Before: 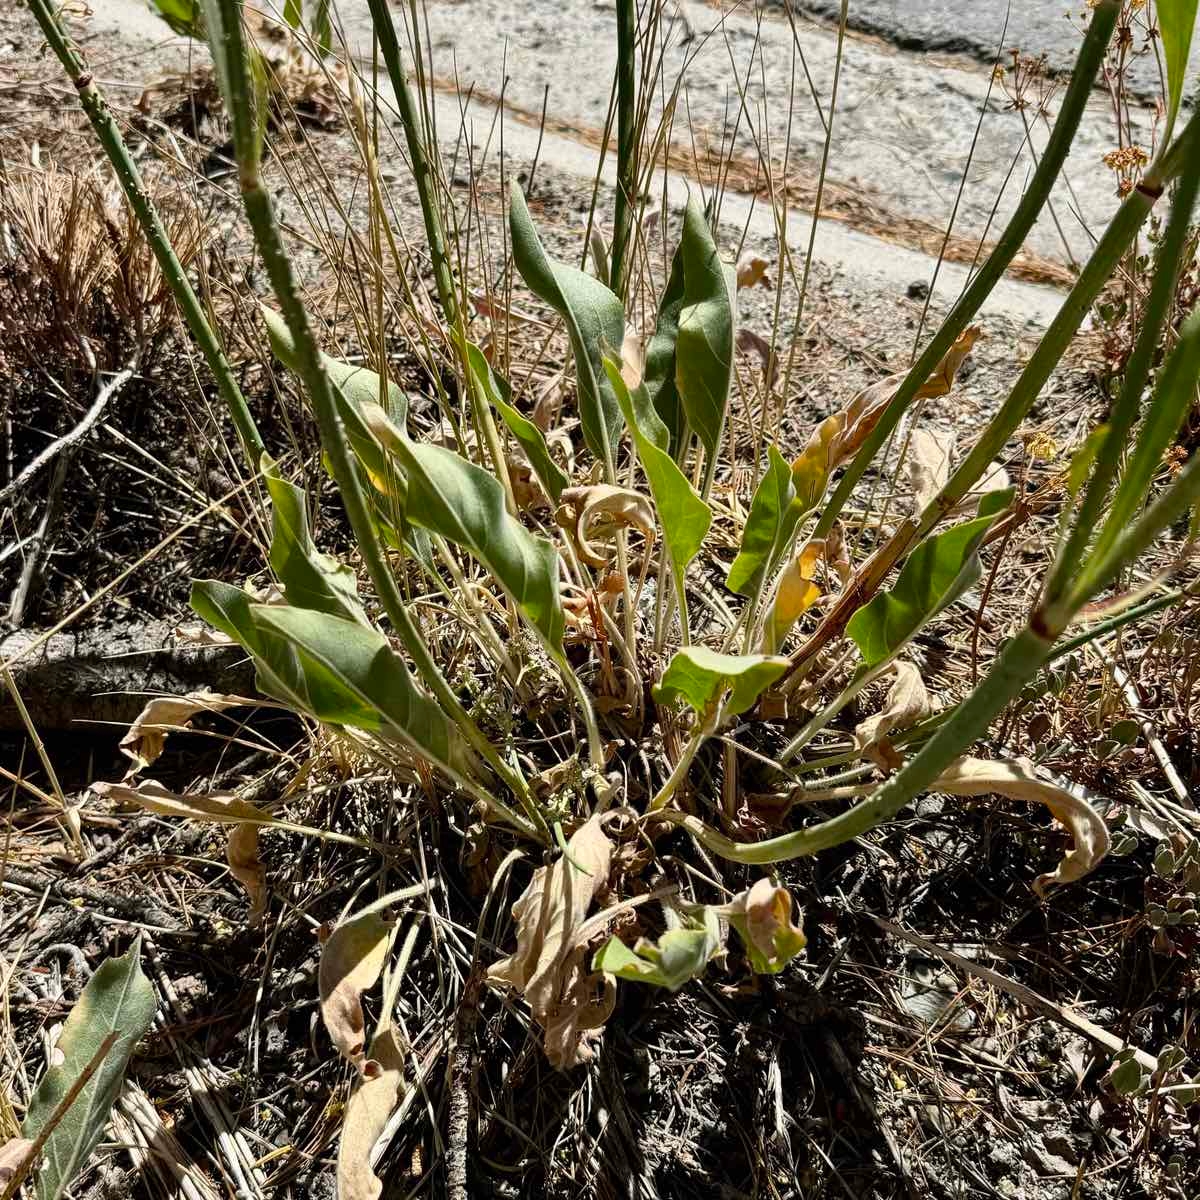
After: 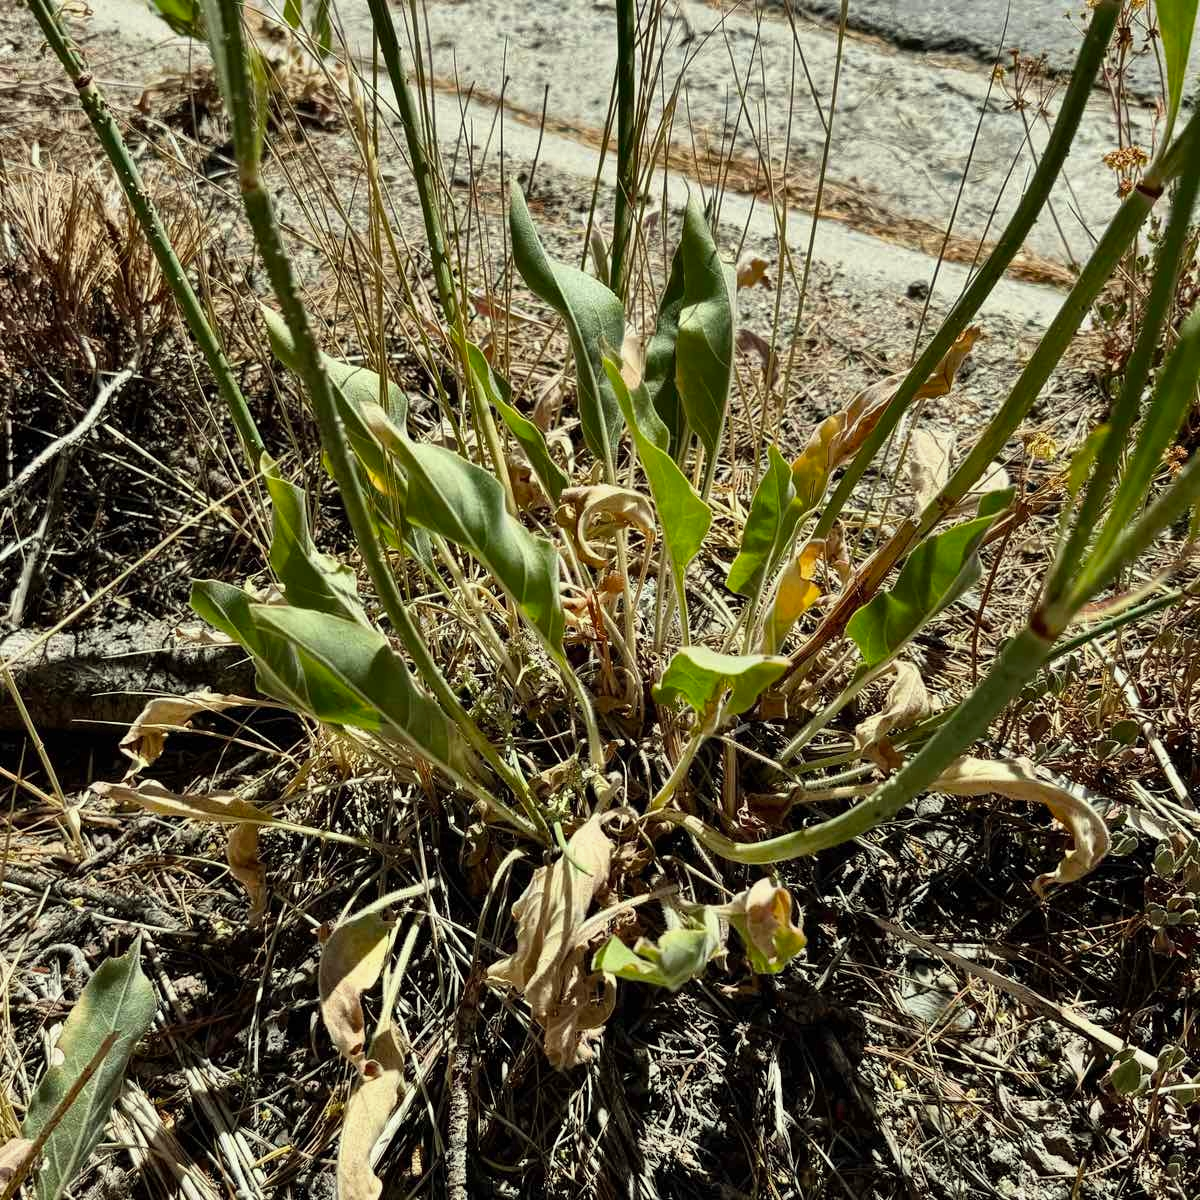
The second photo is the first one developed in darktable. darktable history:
shadows and highlights: shadows 43.8, white point adjustment -1.55, soften with gaussian
color correction: highlights a* -4.41, highlights b* 6.4
